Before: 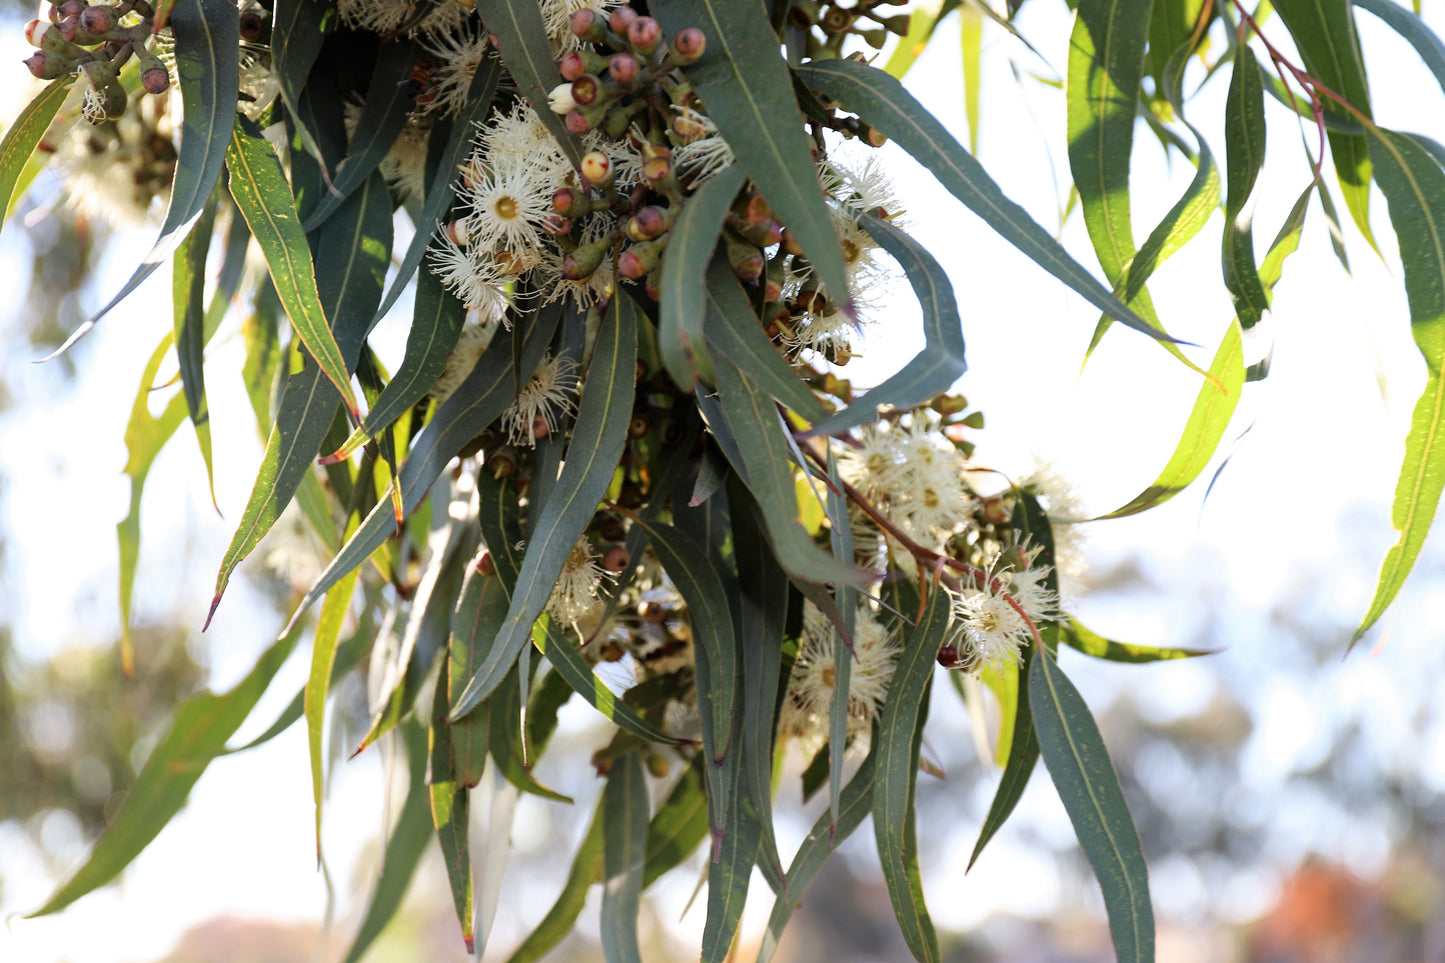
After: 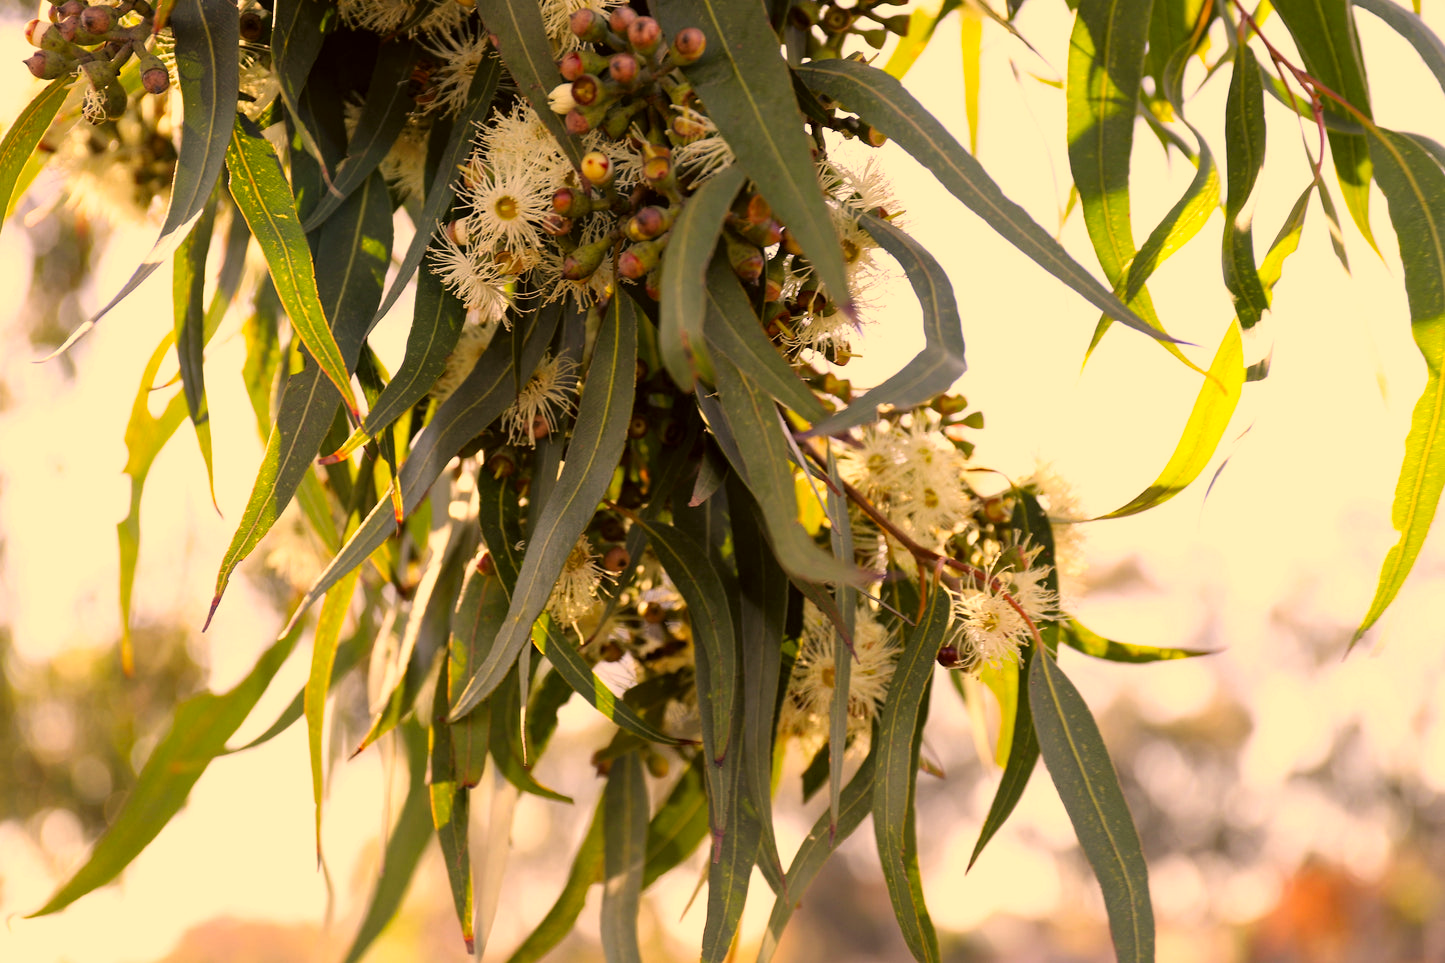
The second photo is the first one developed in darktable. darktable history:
color correction: highlights a* 17.91, highlights b* 35.25, shadows a* 1.42, shadows b* 6.36, saturation 1.03
